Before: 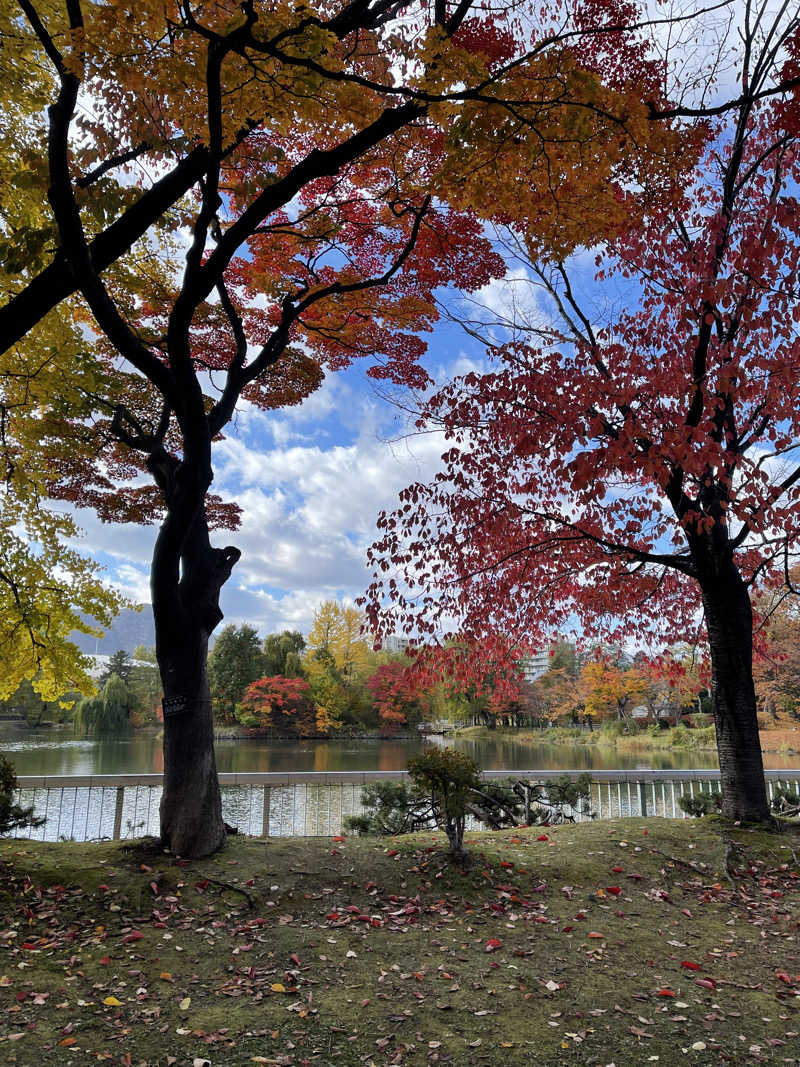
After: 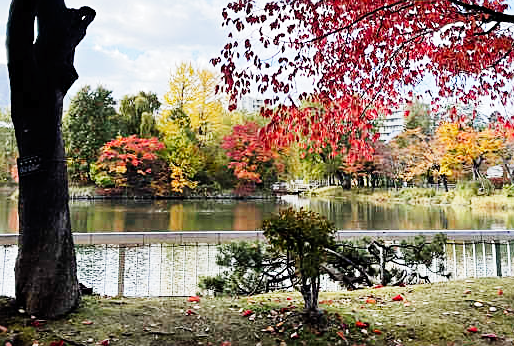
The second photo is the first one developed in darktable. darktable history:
crop: left 18.211%, top 50.66%, right 17.437%, bottom 16.83%
sharpen: on, module defaults
base curve: curves: ch0 [(0, 0) (0, 0.001) (0.001, 0.001) (0.004, 0.002) (0.007, 0.004) (0.015, 0.013) (0.033, 0.045) (0.052, 0.096) (0.075, 0.17) (0.099, 0.241) (0.163, 0.42) (0.219, 0.55) (0.259, 0.616) (0.327, 0.722) (0.365, 0.765) (0.522, 0.873) (0.547, 0.881) (0.689, 0.919) (0.826, 0.952) (1, 1)], preserve colors none
